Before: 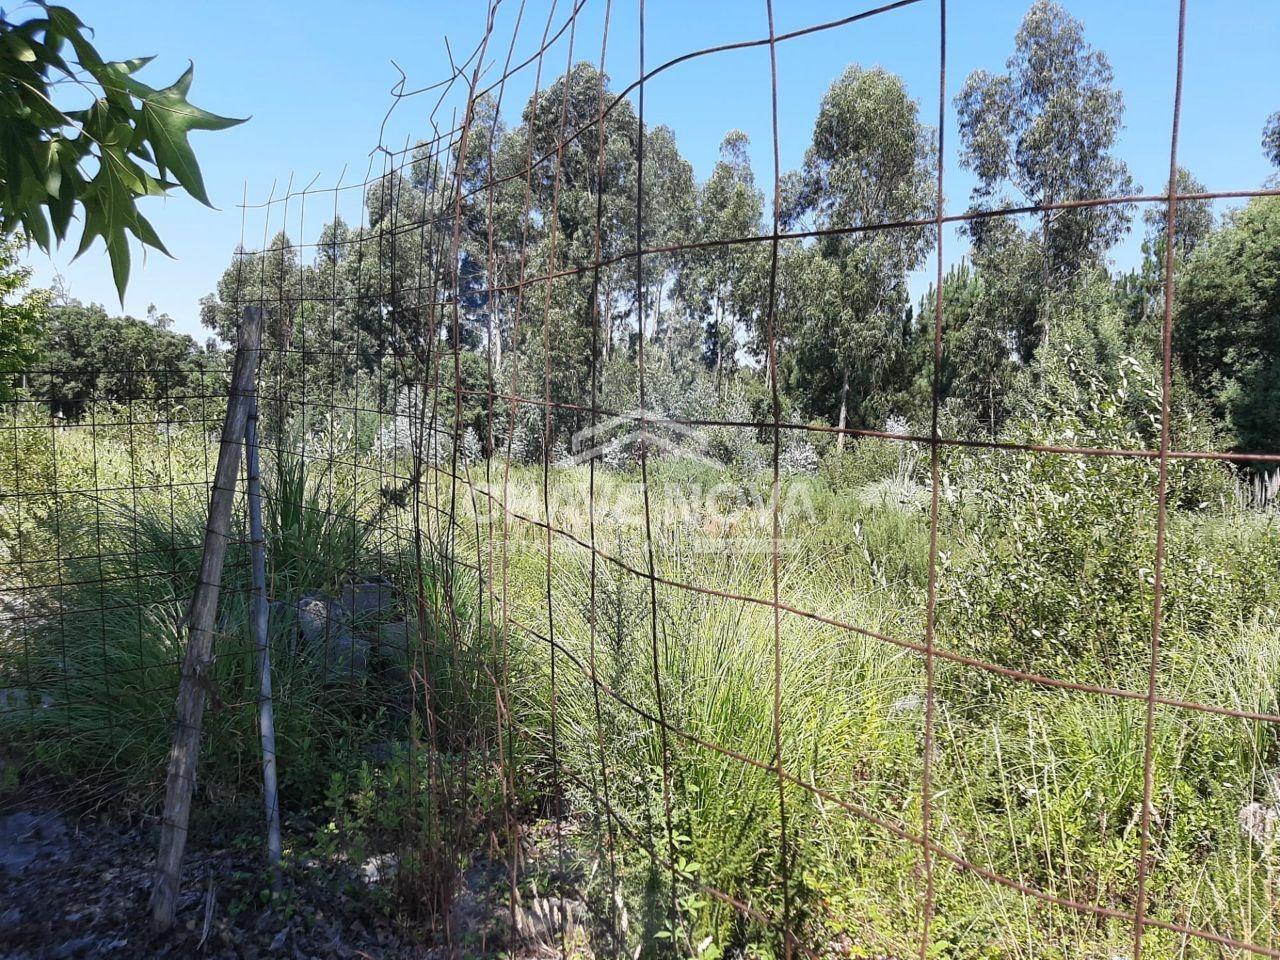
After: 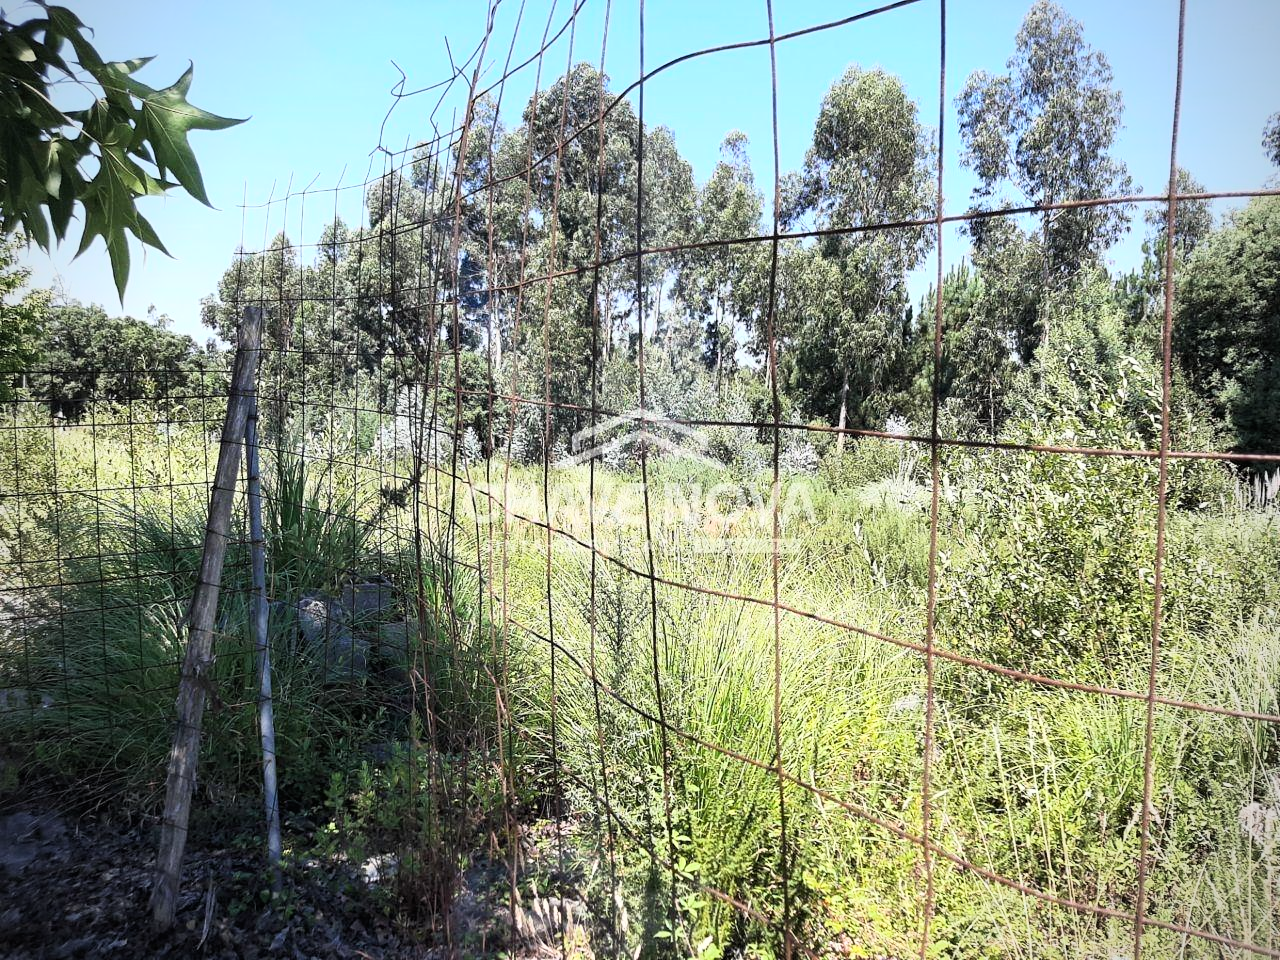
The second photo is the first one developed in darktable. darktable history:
vignetting: on, module defaults
base curve: curves: ch0 [(0, 0) (0.005, 0.002) (0.193, 0.295) (0.399, 0.664) (0.75, 0.928) (1, 1)]
